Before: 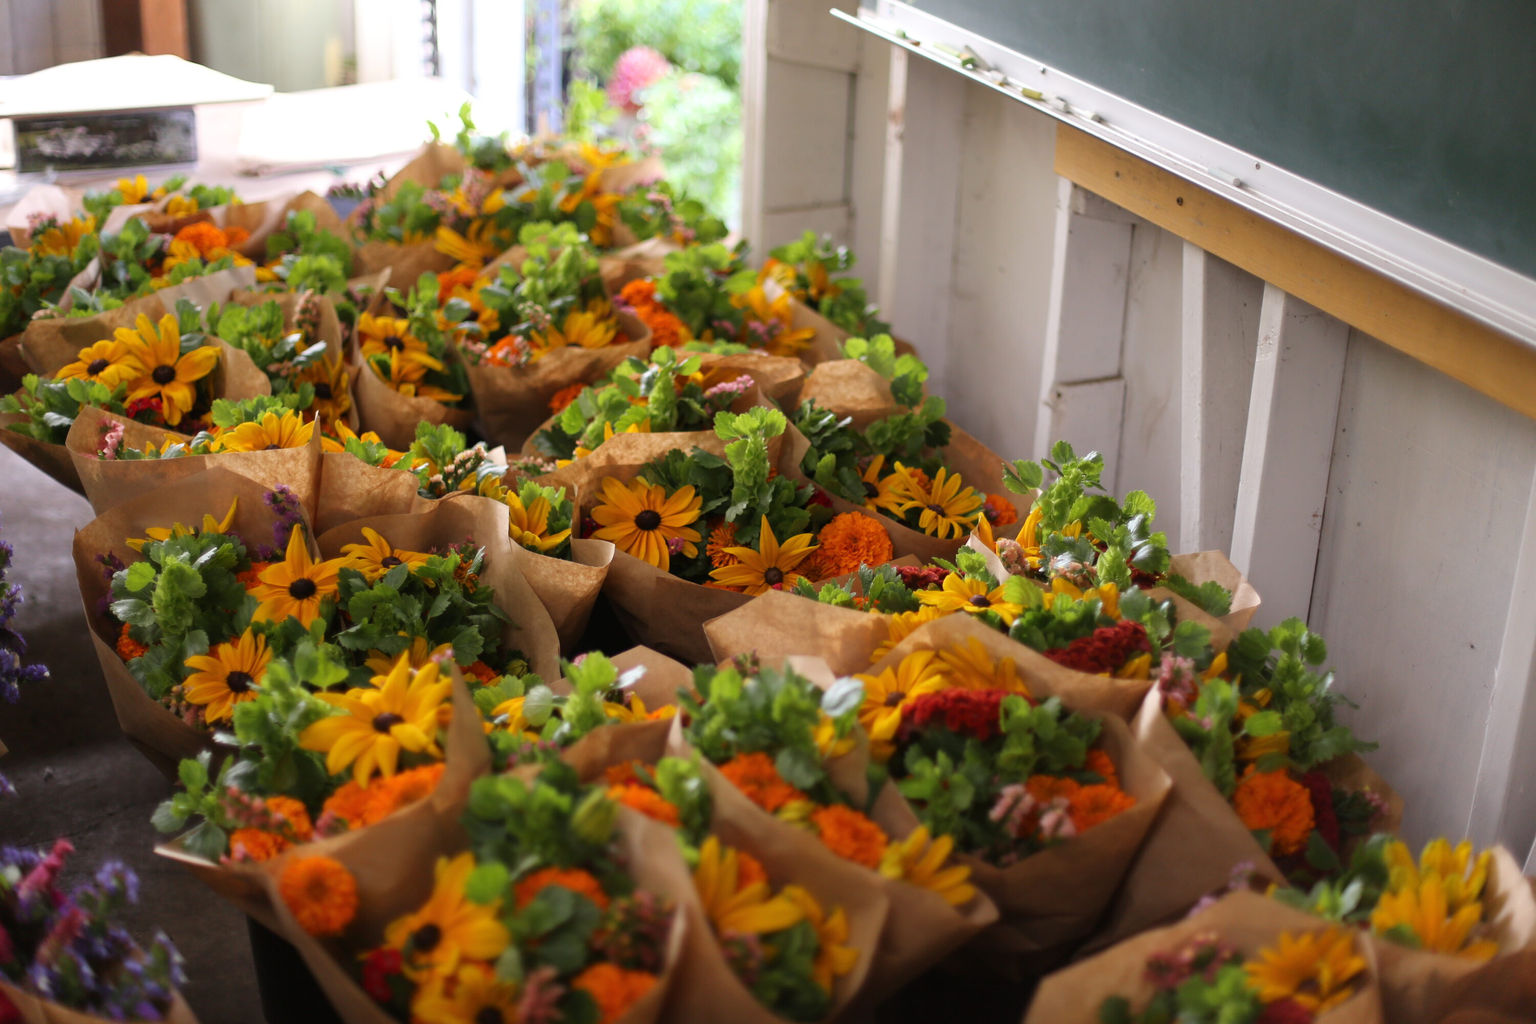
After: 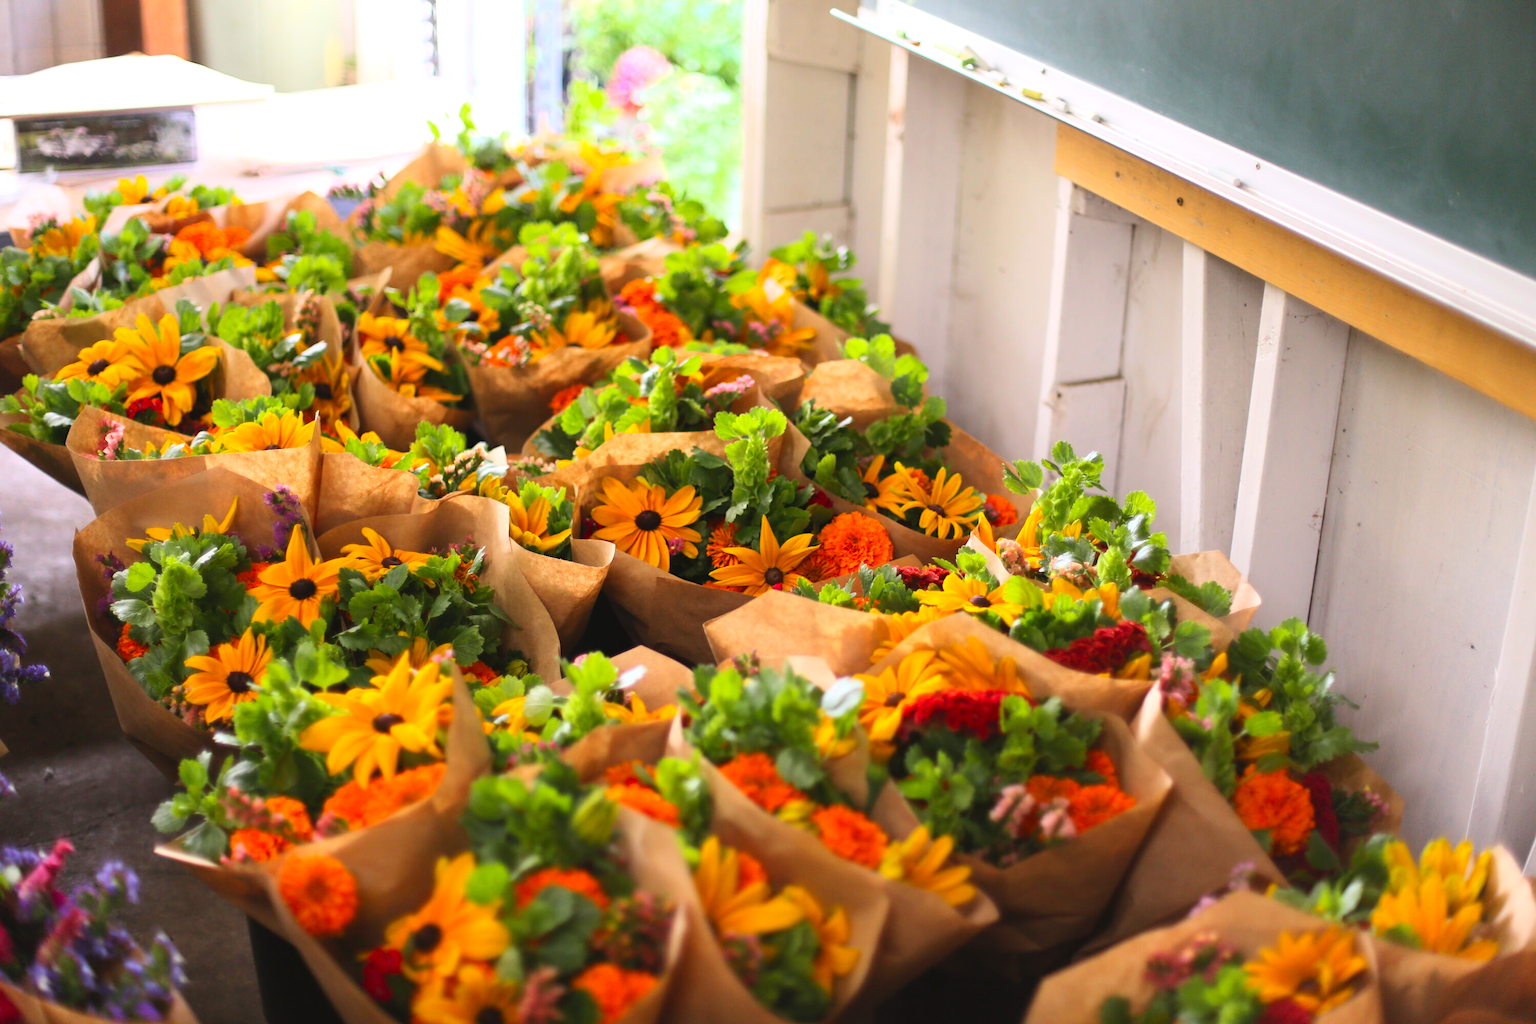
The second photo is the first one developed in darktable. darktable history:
exposure: exposure 0.2 EV, compensate highlight preservation false
contrast brightness saturation: contrast 0.24, brightness 0.26, saturation 0.39
